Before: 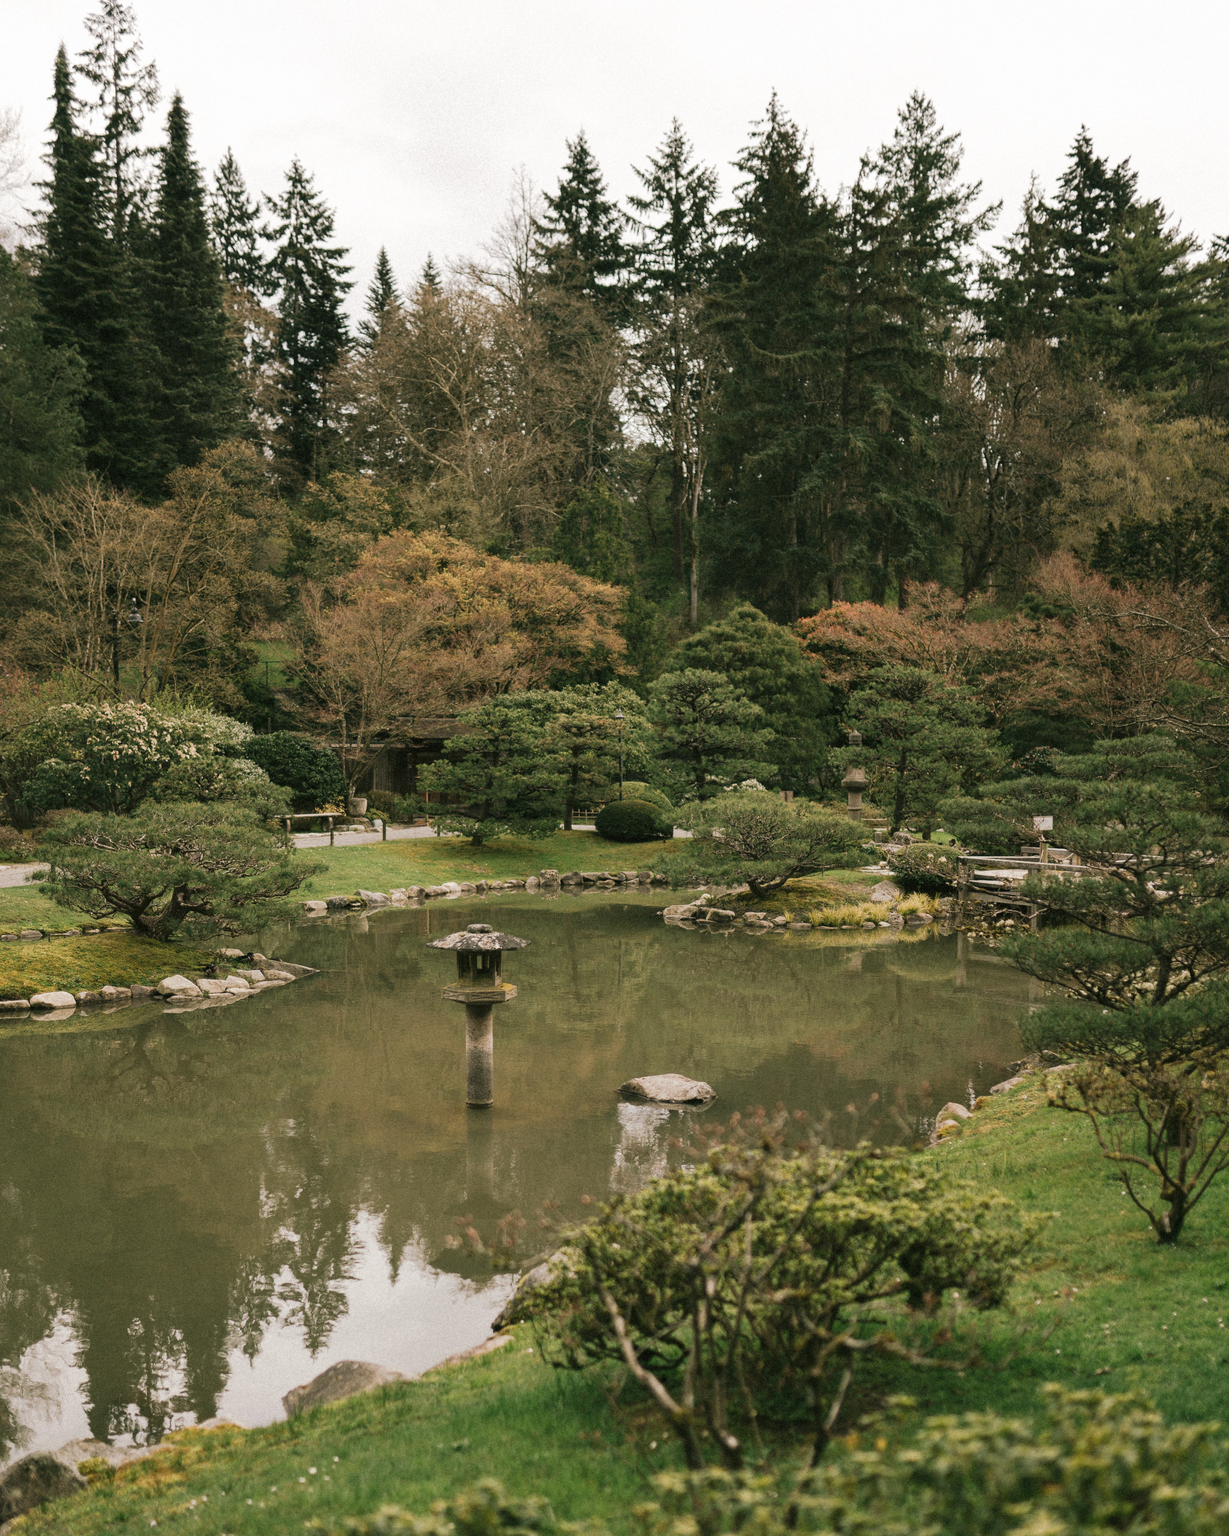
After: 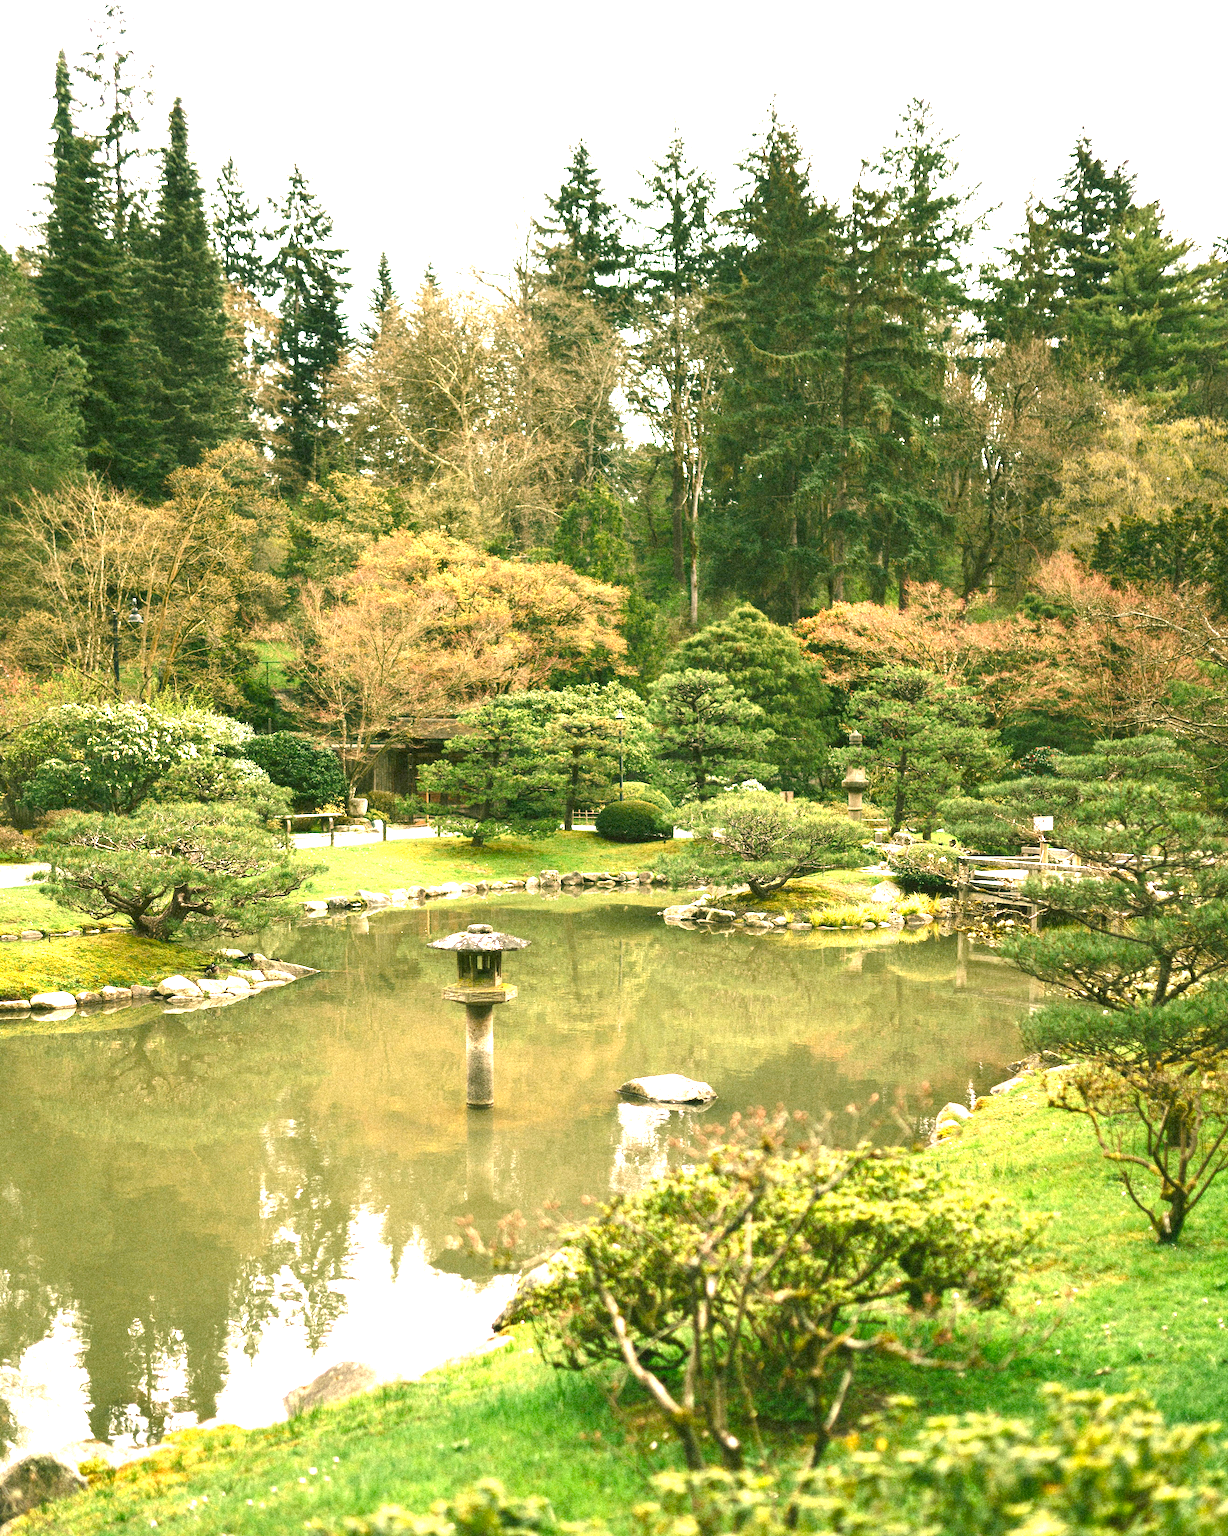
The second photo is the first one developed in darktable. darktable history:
color balance rgb: perceptual saturation grading › global saturation 20.079%, perceptual saturation grading › highlights -19.856%, perceptual saturation grading › shadows 29.742%, global vibrance 14.839%
contrast brightness saturation: contrast 0.037, saturation 0.156
exposure: exposure 2.008 EV, compensate highlight preservation false
